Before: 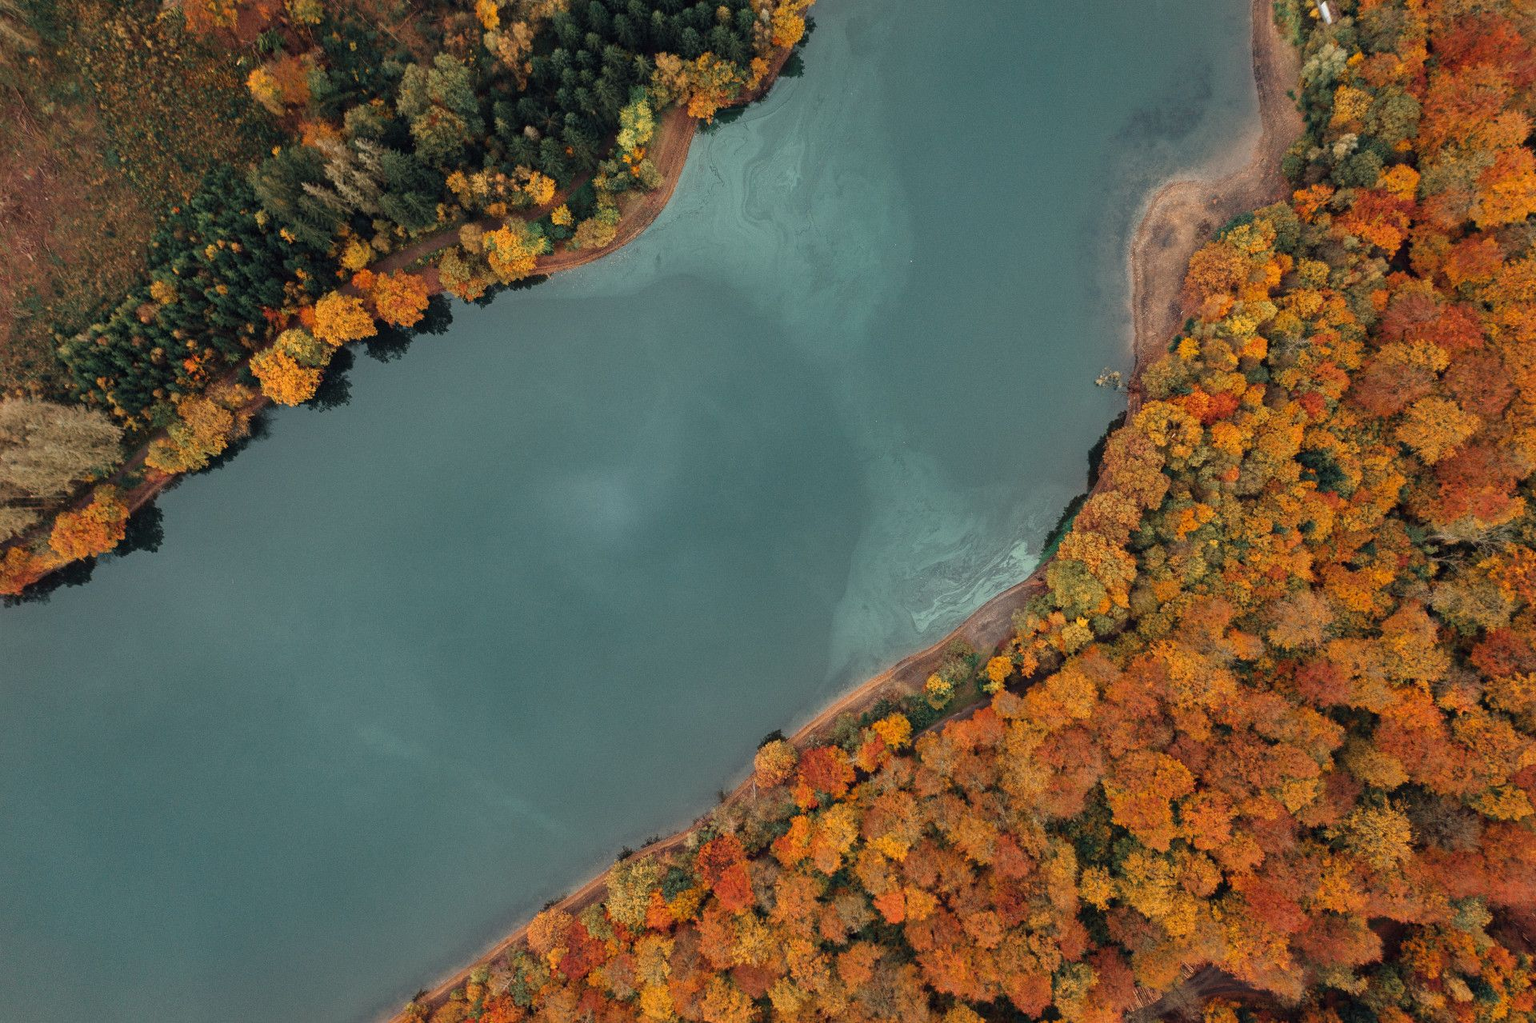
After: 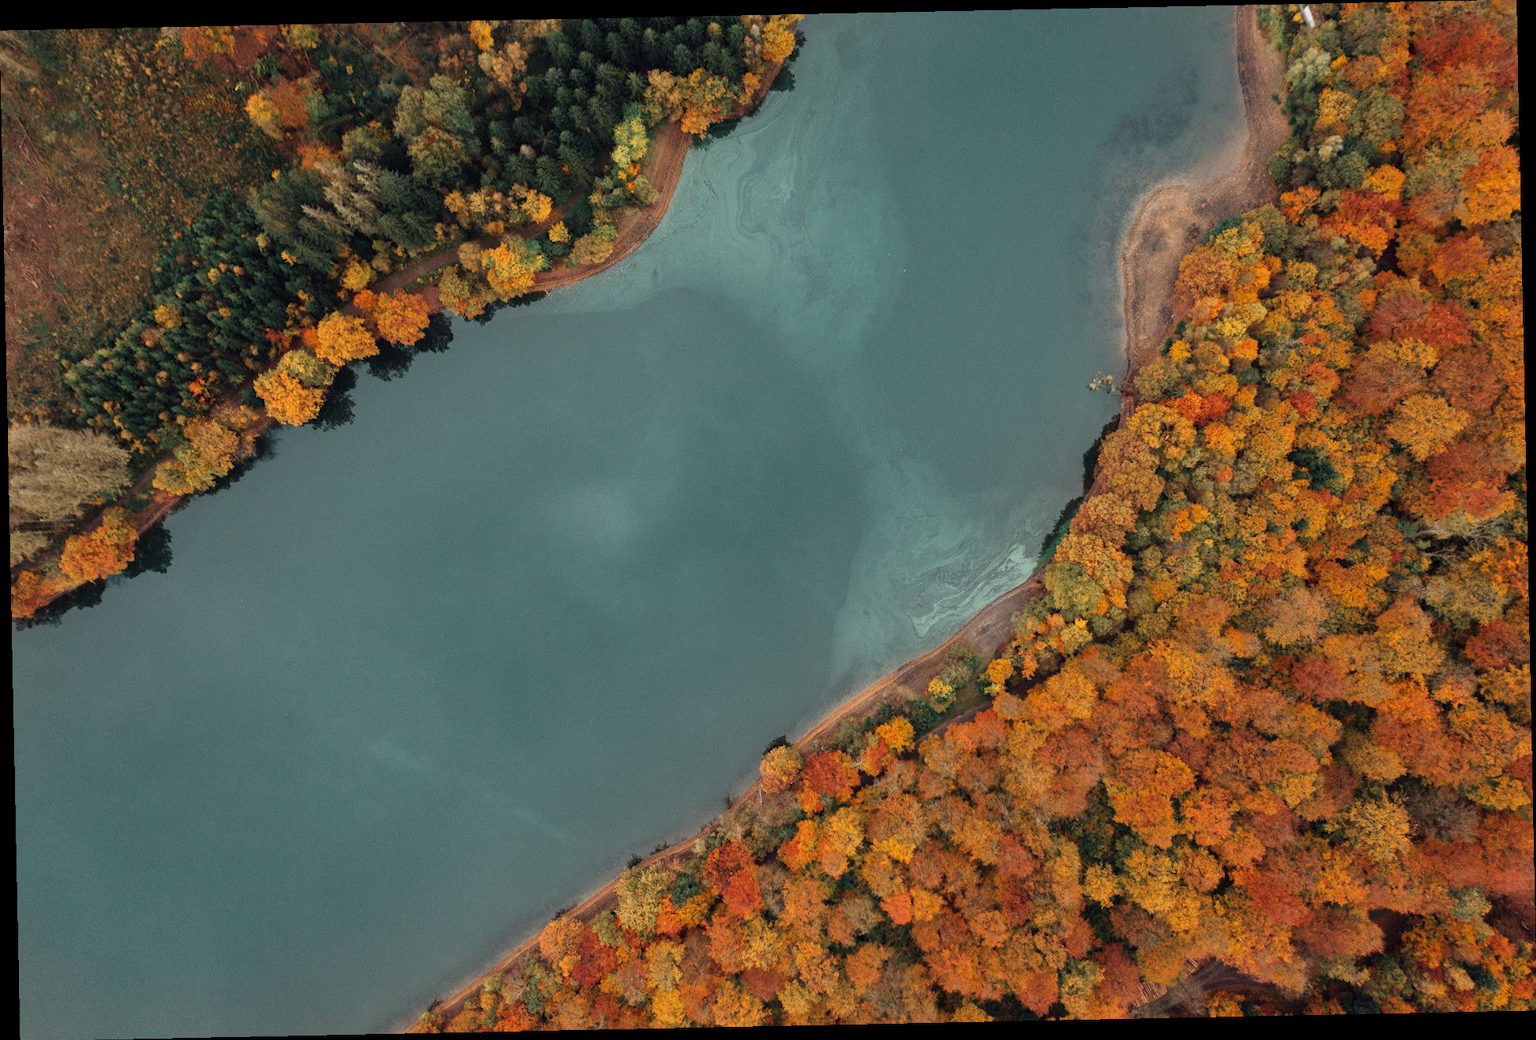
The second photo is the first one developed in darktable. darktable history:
rotate and perspective: rotation -1.17°, automatic cropping off
